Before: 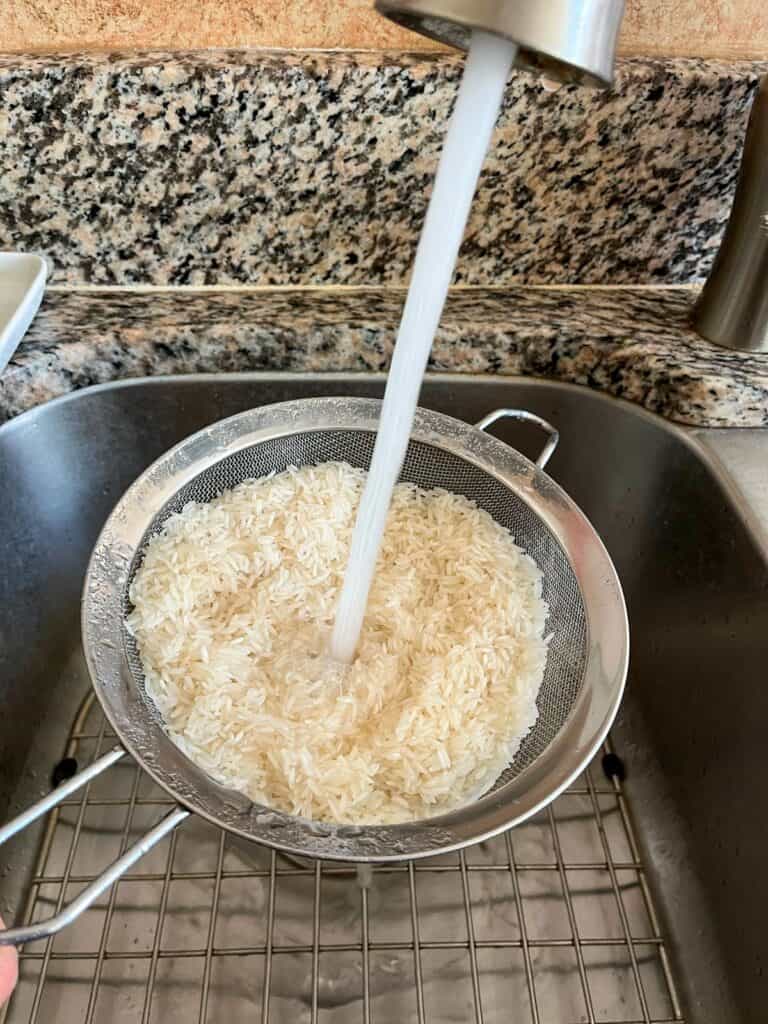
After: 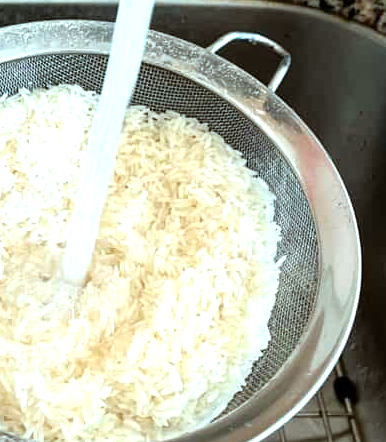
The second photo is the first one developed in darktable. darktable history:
tone equalizer: -8 EV -0.724 EV, -7 EV -0.713 EV, -6 EV -0.592 EV, -5 EV -0.408 EV, -3 EV 0.387 EV, -2 EV 0.6 EV, -1 EV 0.69 EV, +0 EV 0.77 EV
color correction: highlights a* -10.05, highlights b* -9.84
crop: left 35.02%, top 36.827%, right 14.59%, bottom 19.94%
